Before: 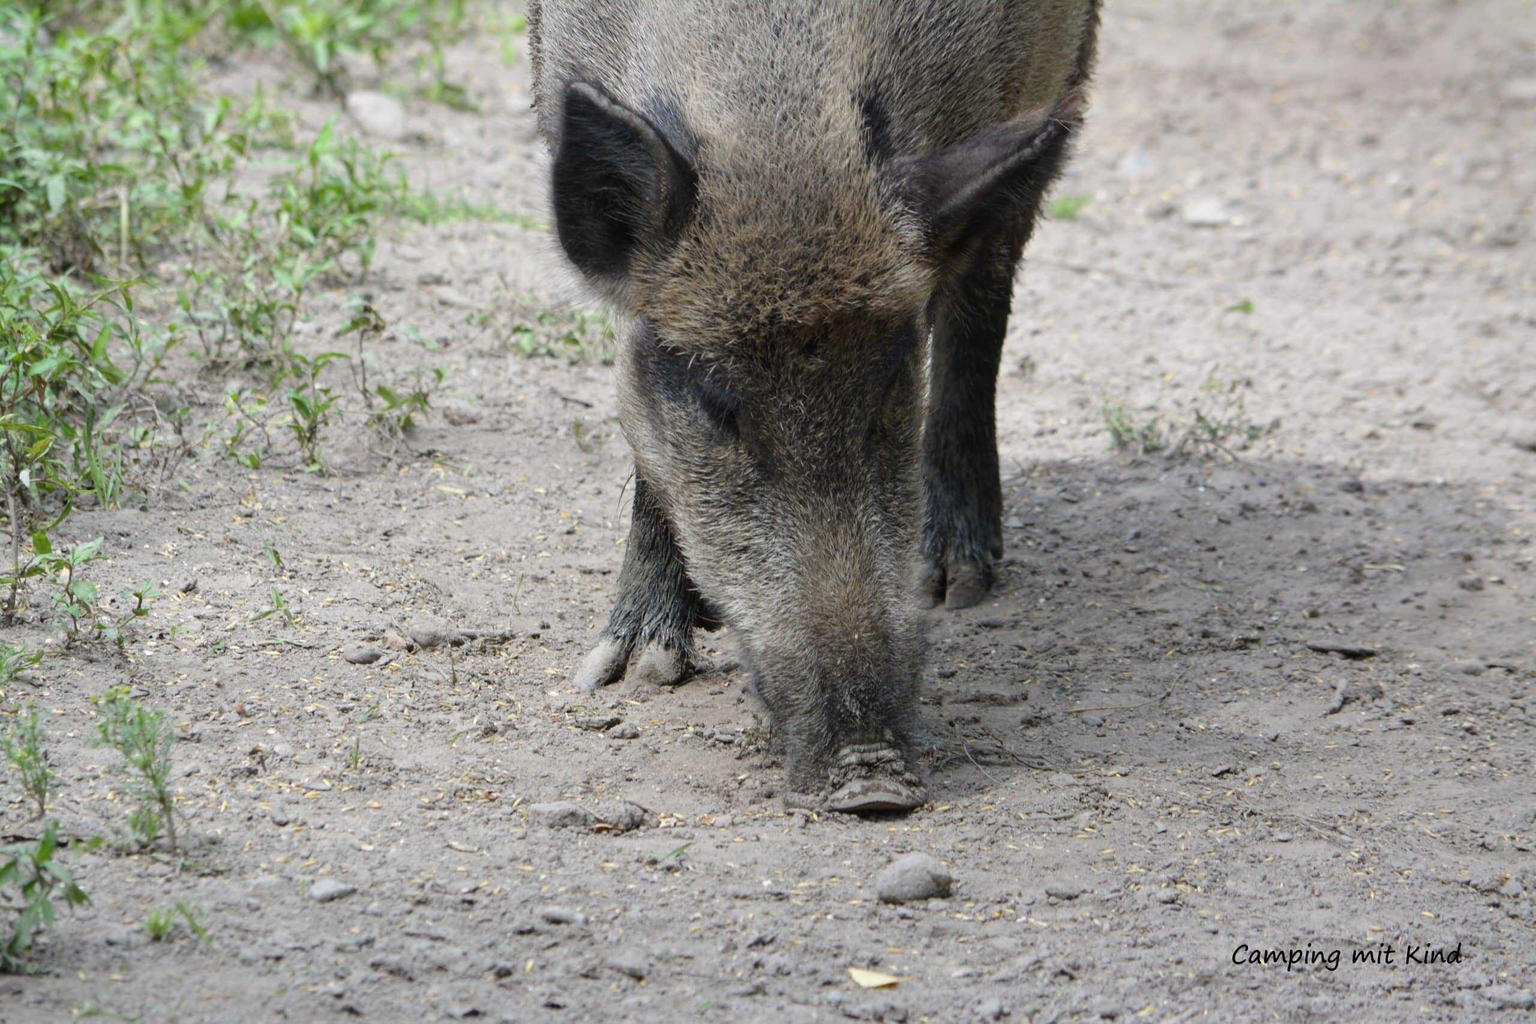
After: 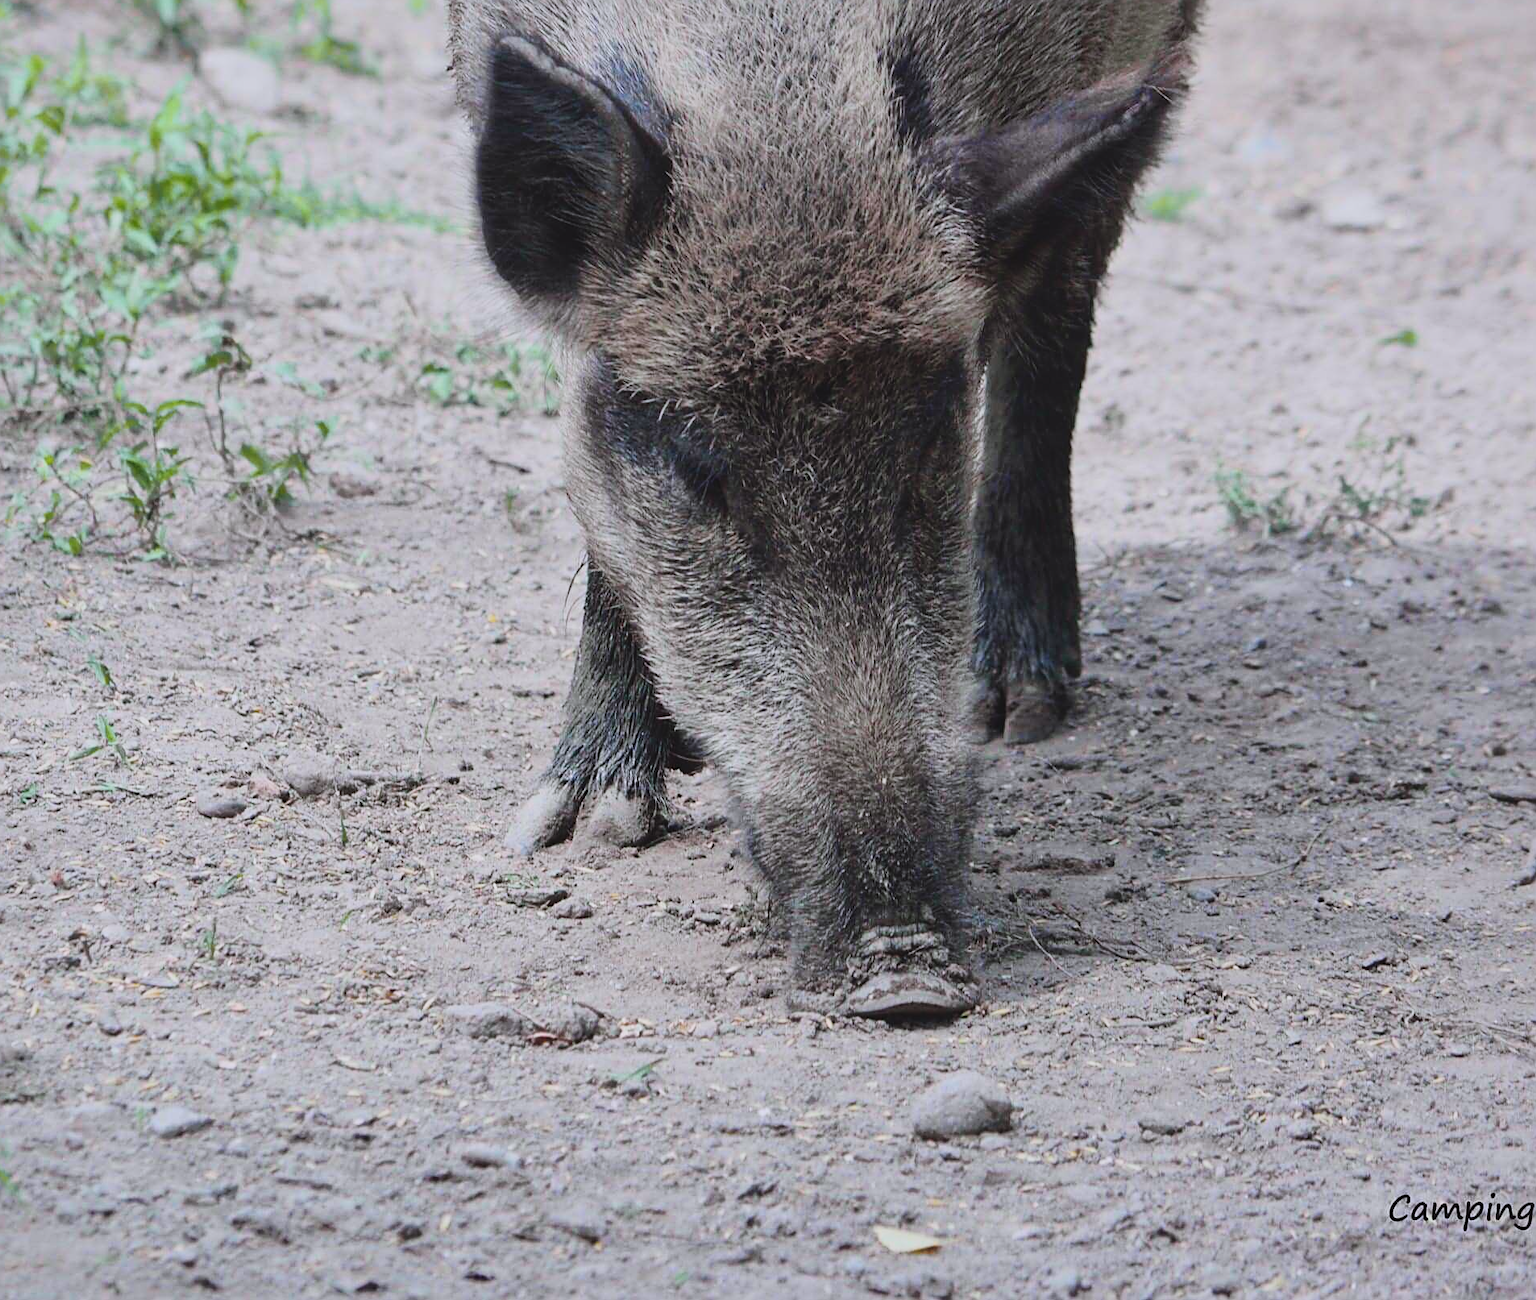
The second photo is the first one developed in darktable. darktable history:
crop and rotate: left 12.921%, top 5.391%, right 12.618%
exposure: black level correction -0.015, compensate highlight preservation false
filmic rgb: black relative exposure -7.65 EV, white relative exposure 4.56 EV, hardness 3.61
tone curve: curves: ch0 [(0, 0.001) (0.139, 0.096) (0.311, 0.278) (0.495, 0.531) (0.718, 0.816) (0.841, 0.909) (1, 0.967)]; ch1 [(0, 0) (0.272, 0.249) (0.388, 0.385) (0.469, 0.456) (0.495, 0.497) (0.538, 0.554) (0.578, 0.605) (0.707, 0.778) (1, 1)]; ch2 [(0, 0) (0.125, 0.089) (0.353, 0.329) (0.443, 0.408) (0.502, 0.499) (0.557, 0.542) (0.608, 0.635) (1, 1)], color space Lab, independent channels, preserve colors none
sharpen: on, module defaults
color correction: highlights a* -0.13, highlights b* -5.81, shadows a* -0.136, shadows b* -0.093
shadows and highlights: on, module defaults
